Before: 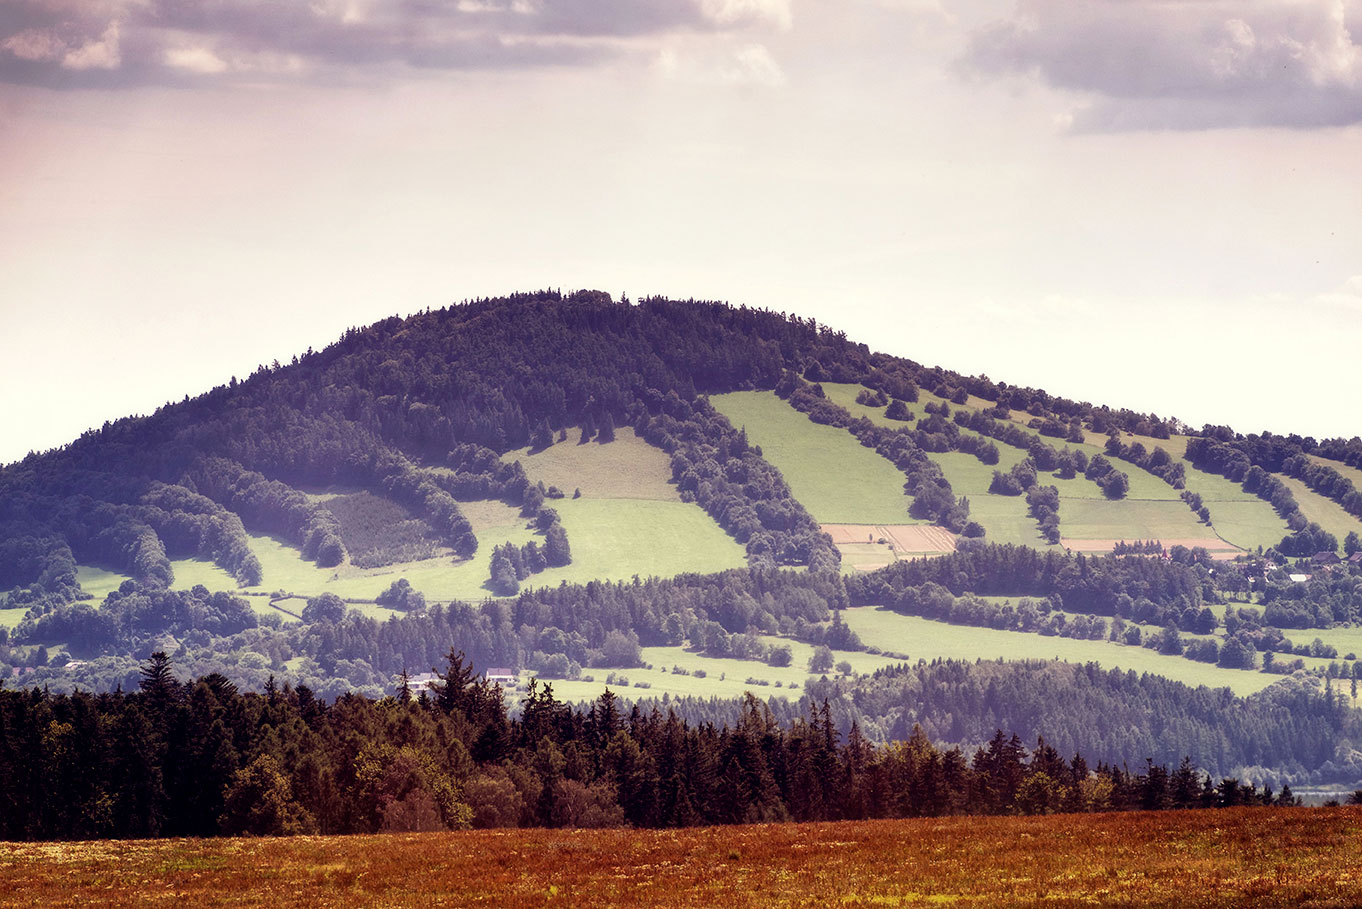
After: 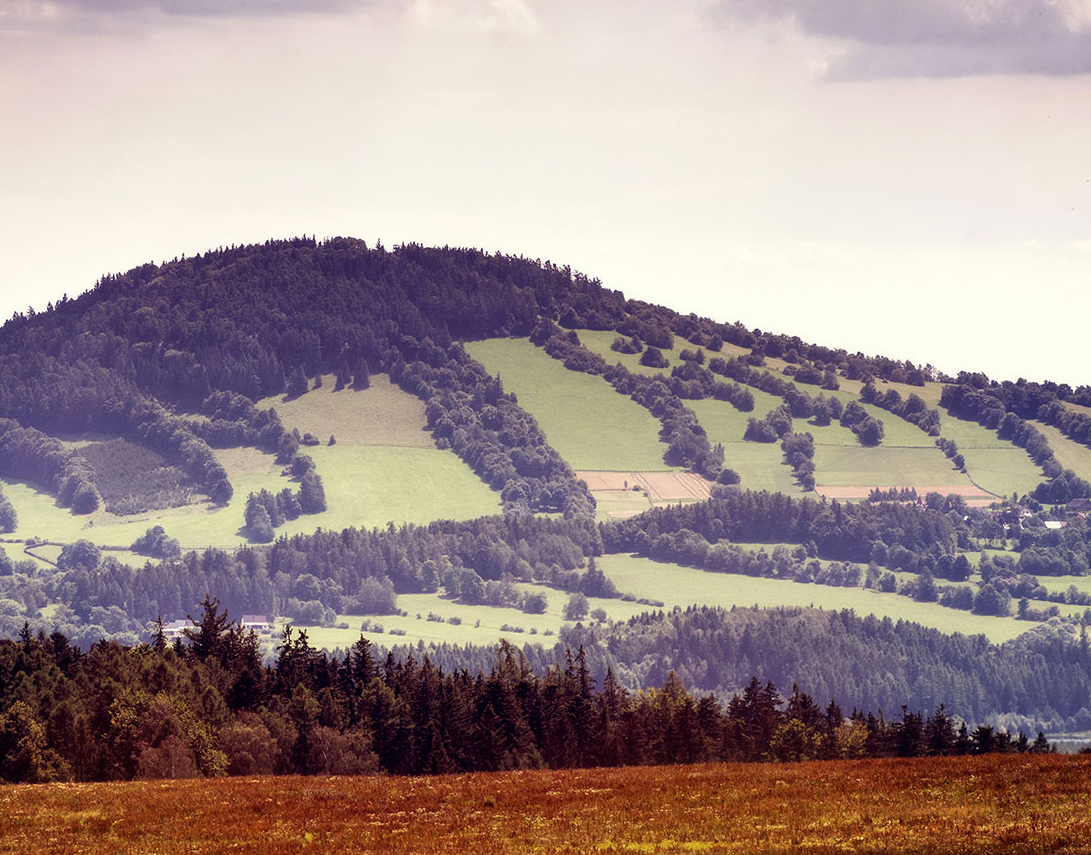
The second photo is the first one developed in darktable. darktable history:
crop and rotate: left 18.018%, top 5.908%, right 1.851%
